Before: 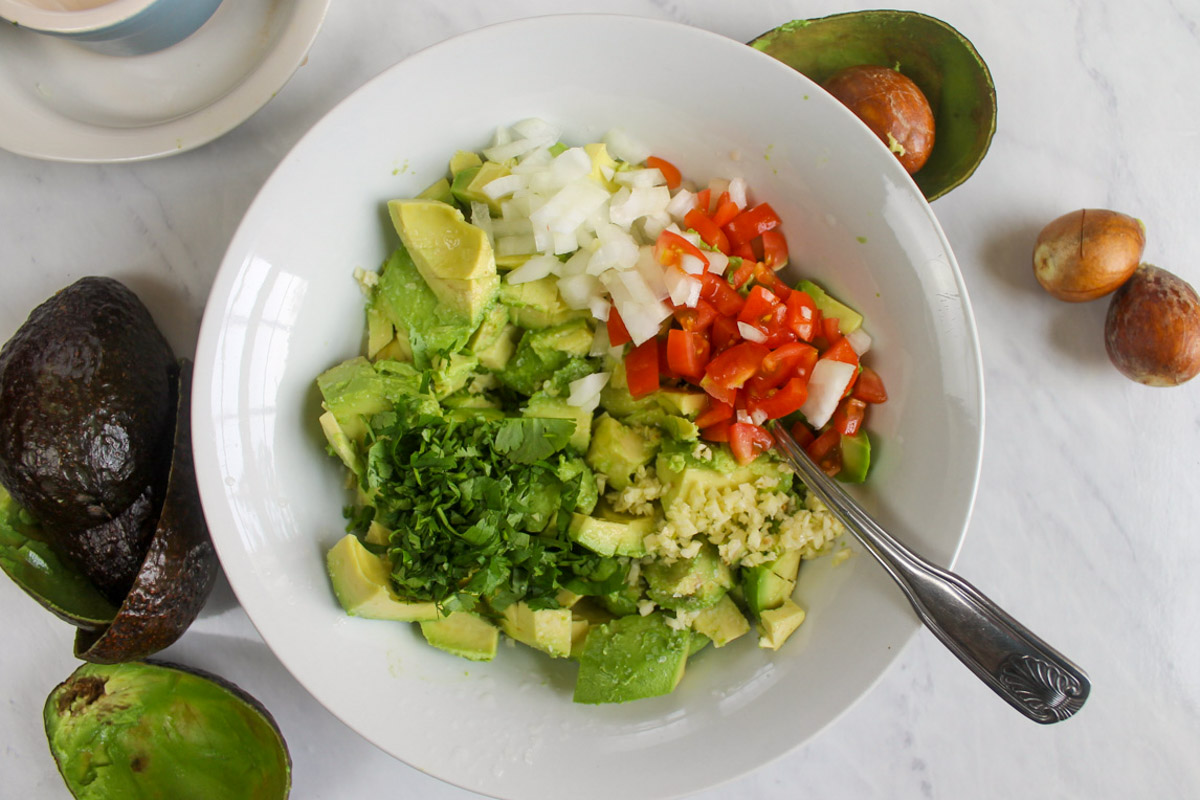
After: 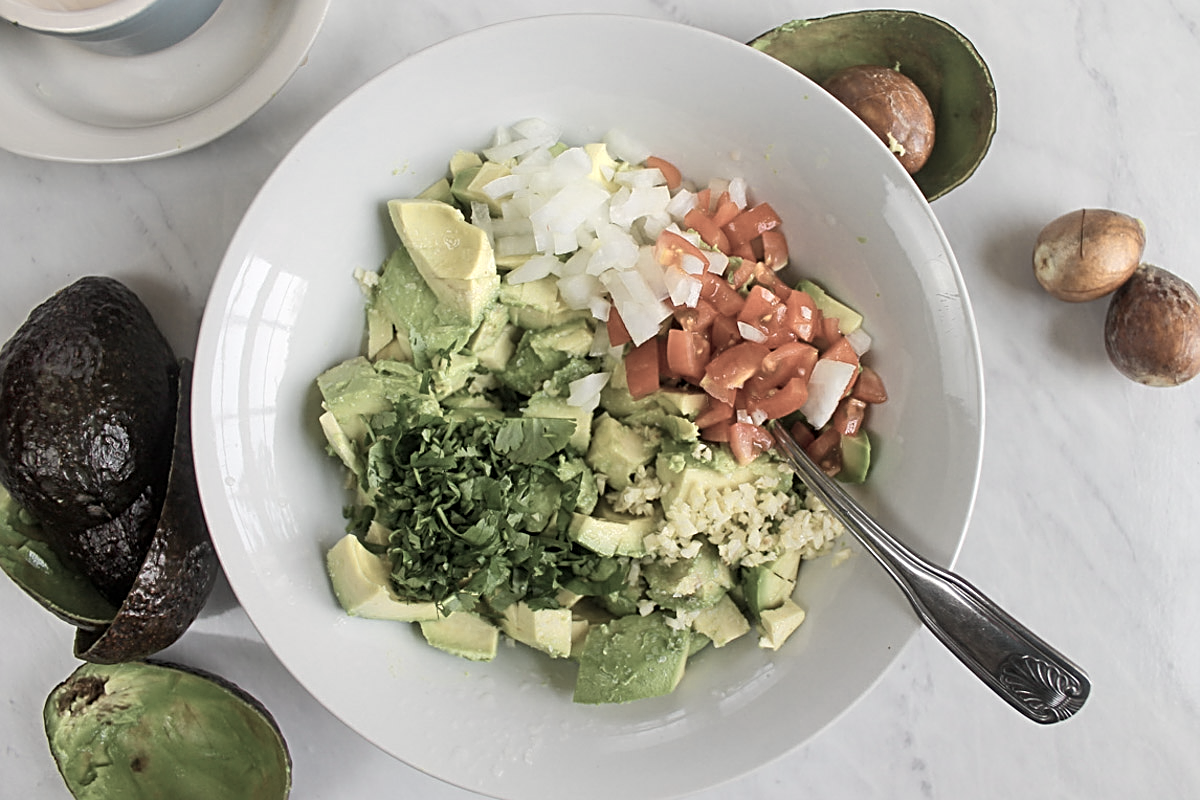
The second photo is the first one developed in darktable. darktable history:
sharpen: radius 2.543, amount 0.636
color zones: curves: ch0 [(0, 0.6) (0.129, 0.585) (0.193, 0.596) (0.429, 0.5) (0.571, 0.5) (0.714, 0.5) (0.857, 0.5) (1, 0.6)]; ch1 [(0, 0.453) (0.112, 0.245) (0.213, 0.252) (0.429, 0.233) (0.571, 0.231) (0.683, 0.242) (0.857, 0.296) (1, 0.453)]
